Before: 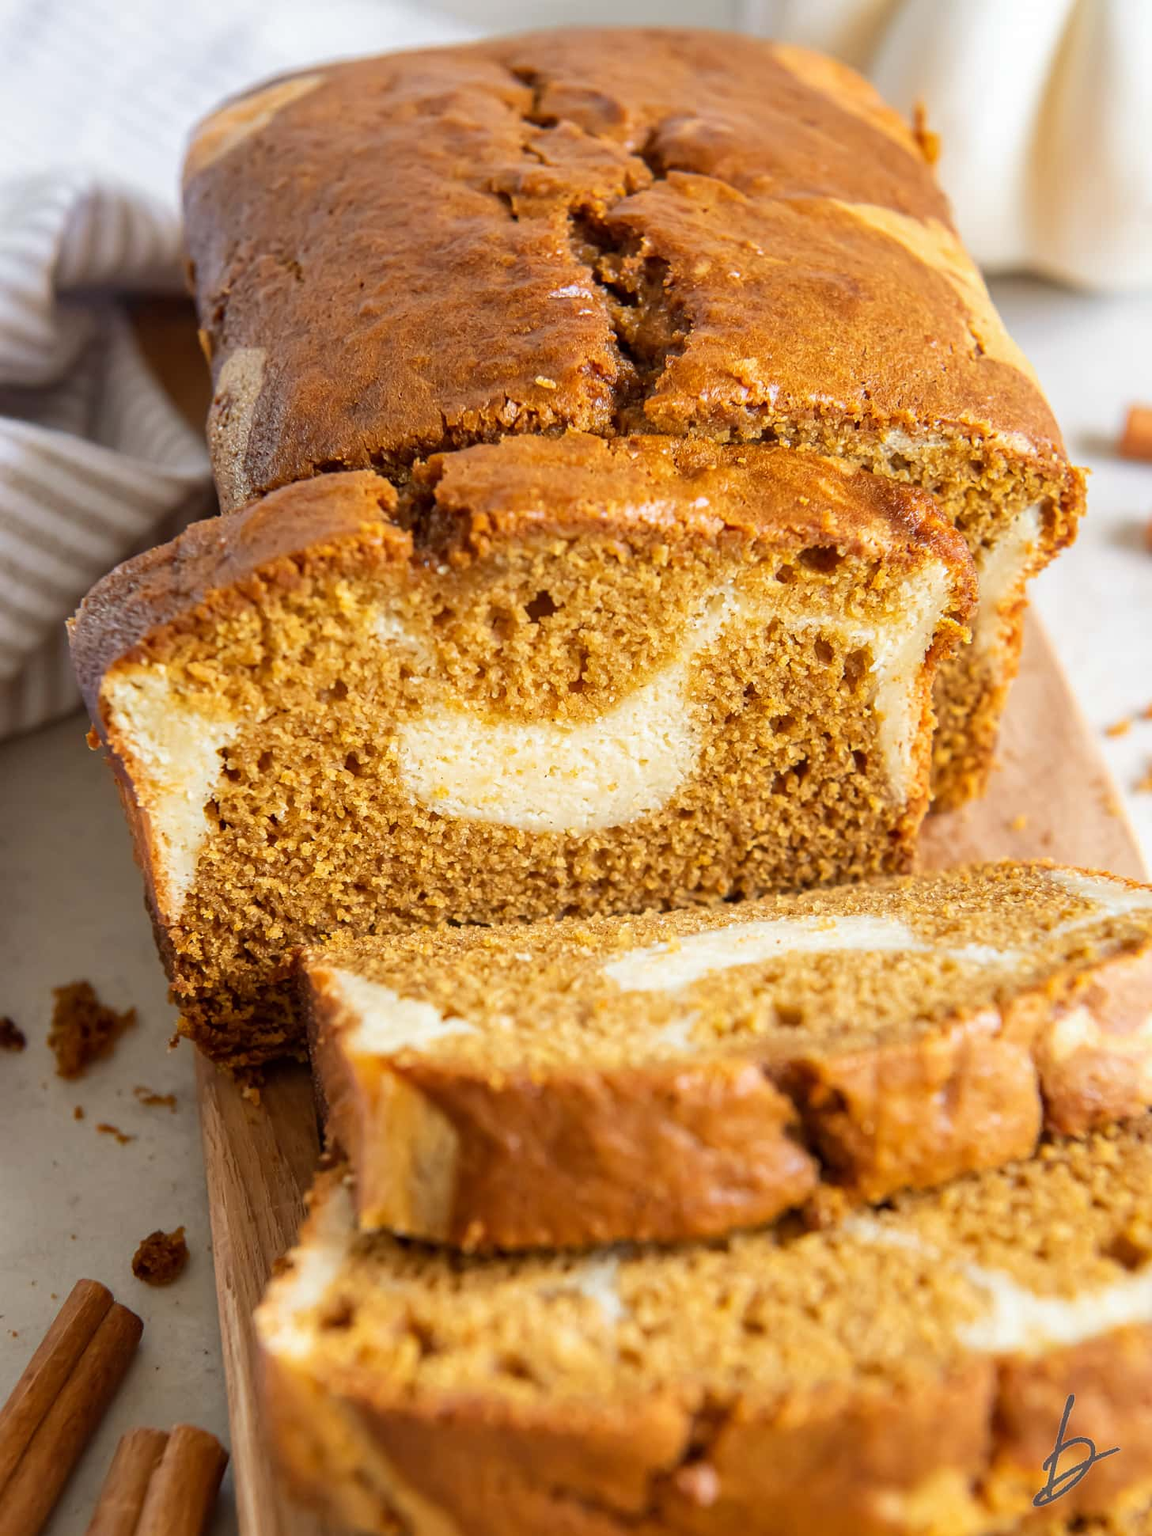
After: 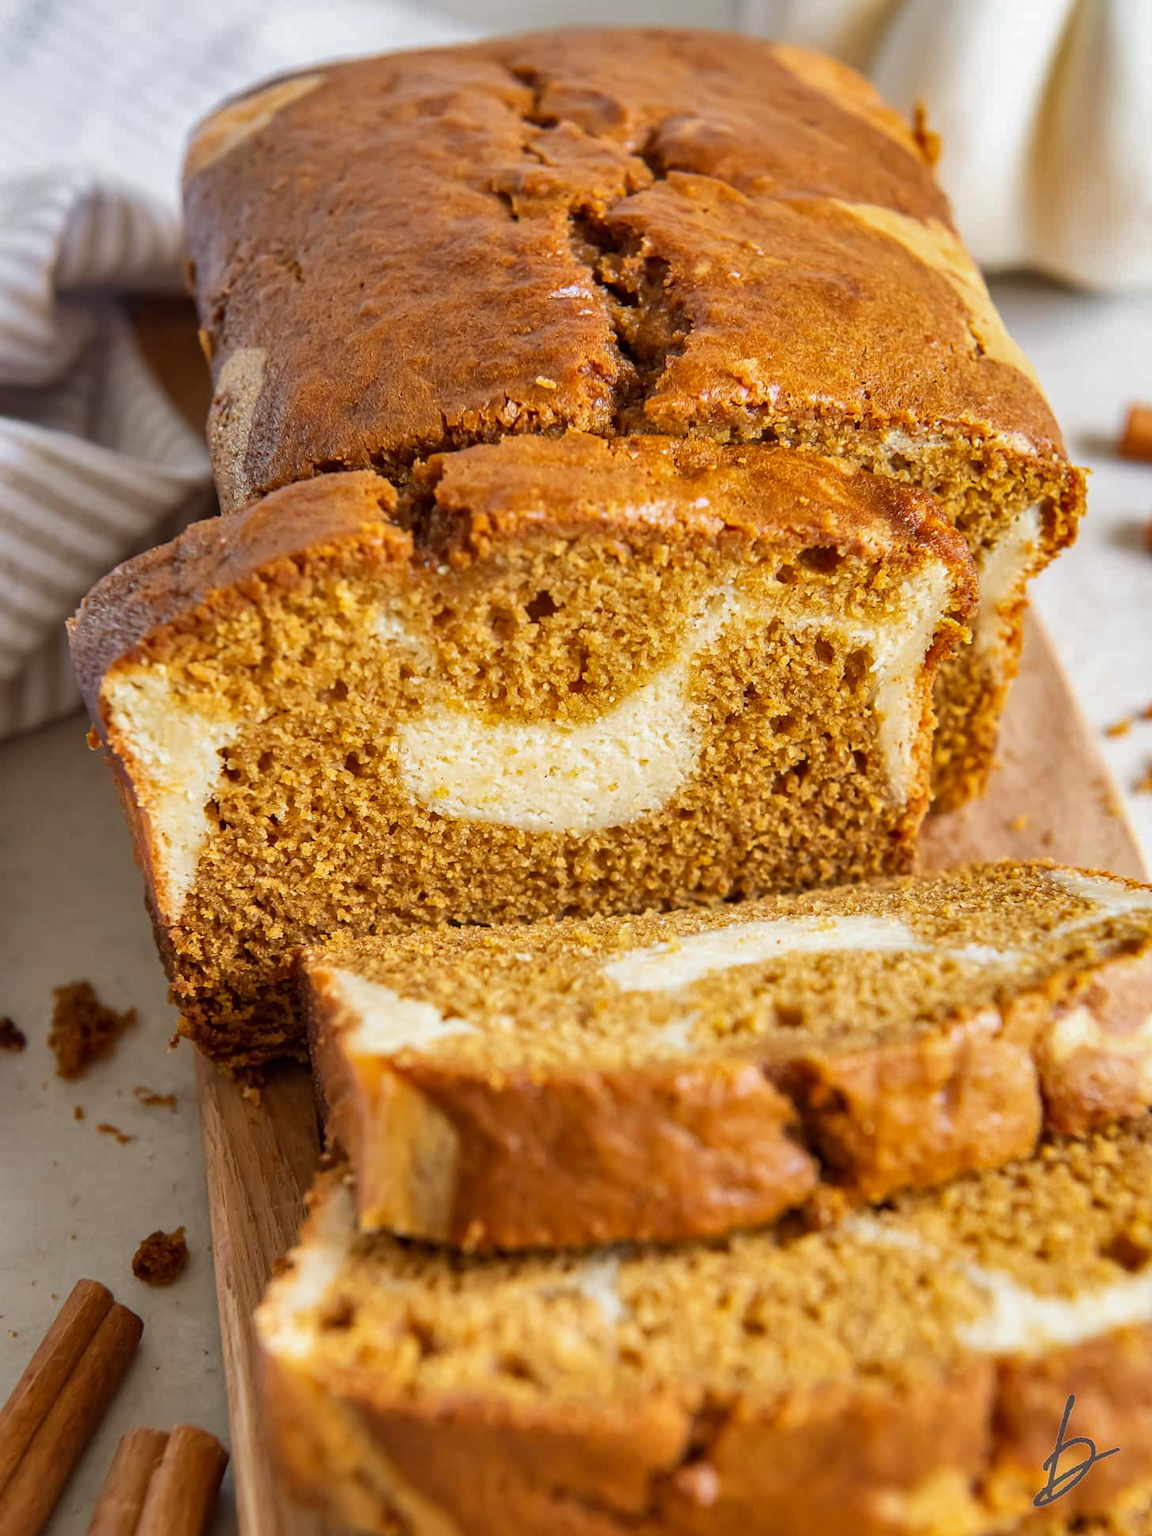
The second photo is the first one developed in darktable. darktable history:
shadows and highlights: shadows 43.74, white point adjustment -1.44, soften with gaussian
